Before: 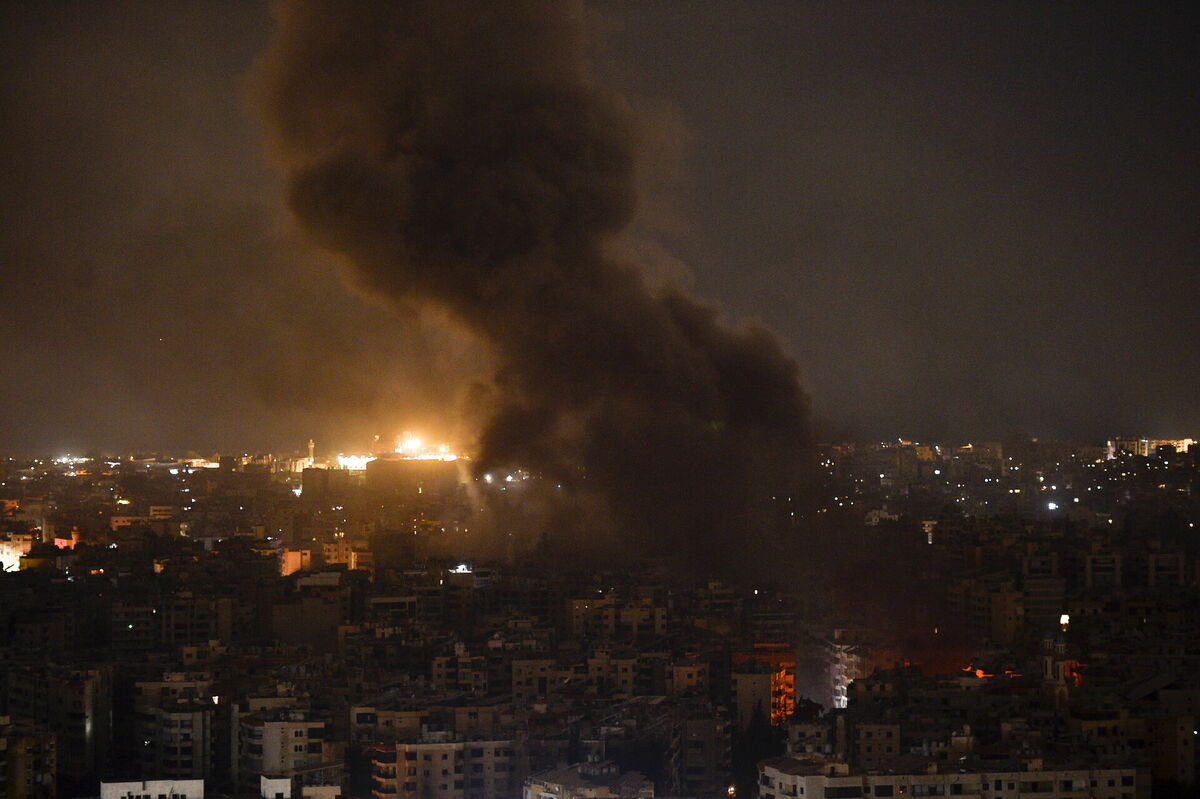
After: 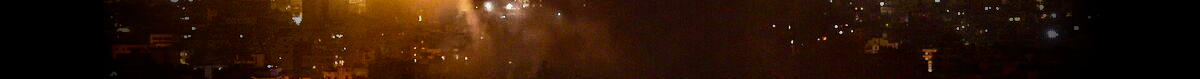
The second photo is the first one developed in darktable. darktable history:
contrast brightness saturation: contrast 0.22
shadows and highlights: low approximation 0.01, soften with gaussian
crop and rotate: top 59.084%, bottom 30.916%
vignetting: fall-off start 15.9%, fall-off radius 100%, brightness -1, saturation 0.5, width/height ratio 0.719
